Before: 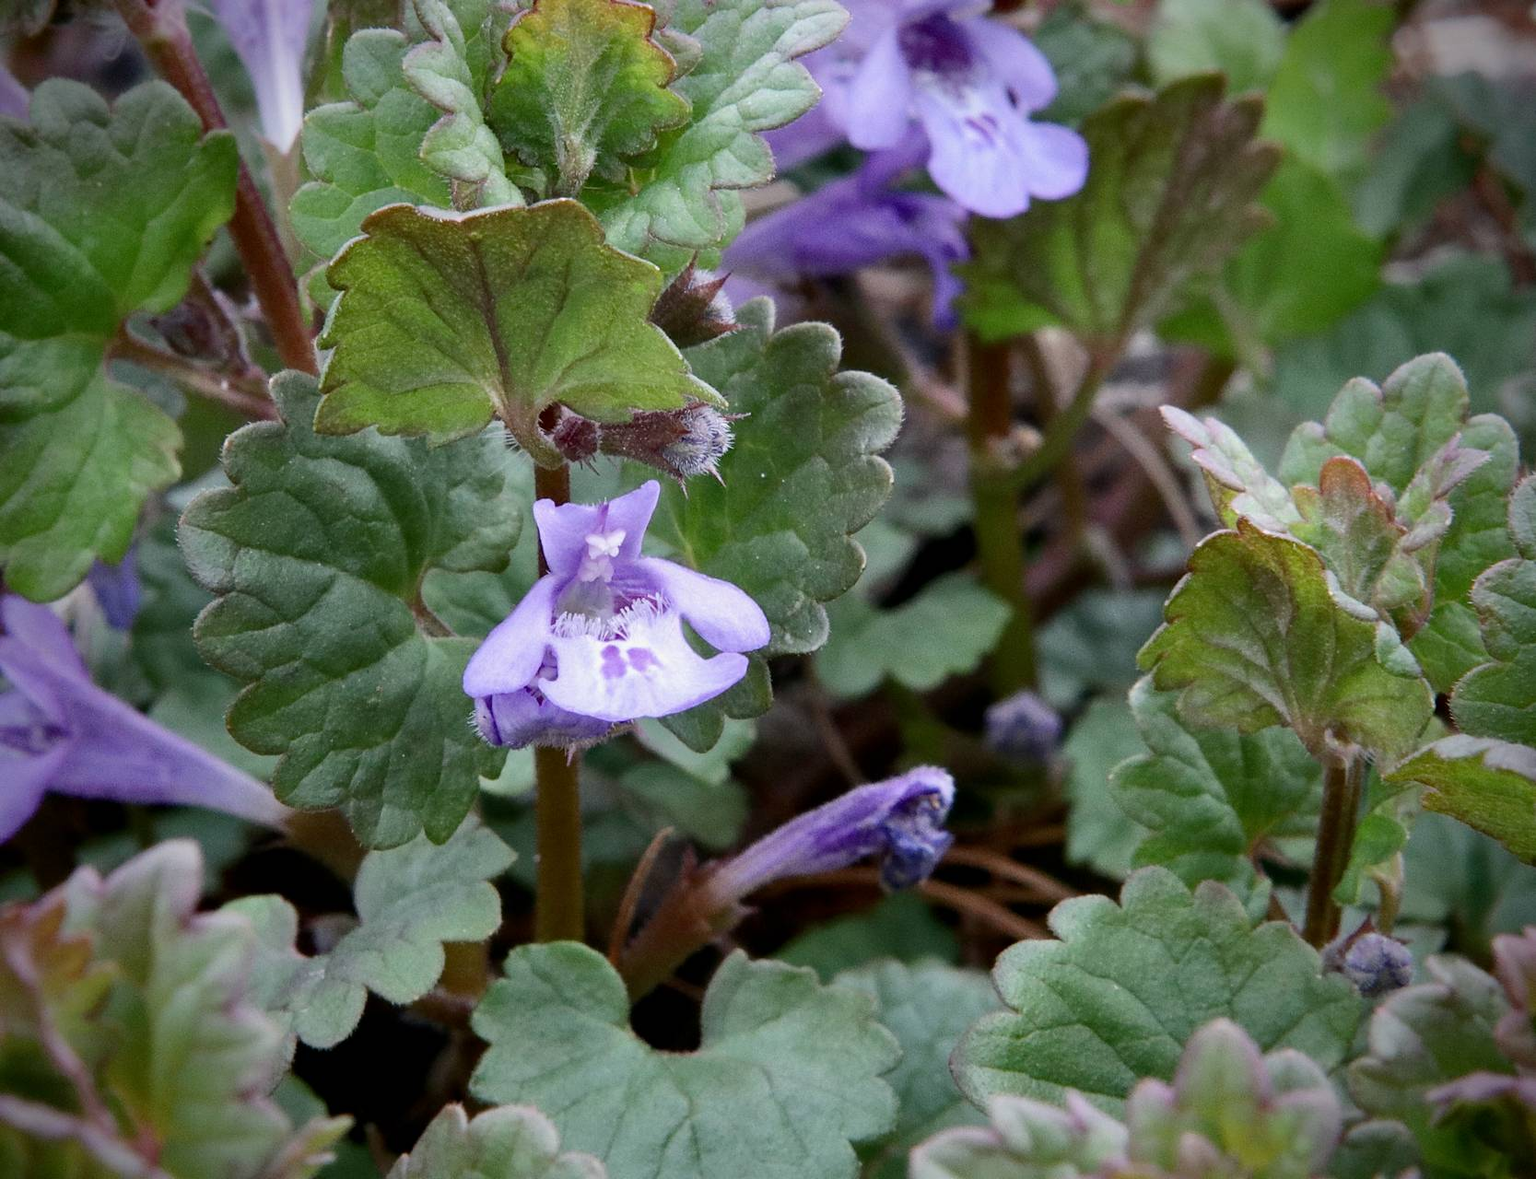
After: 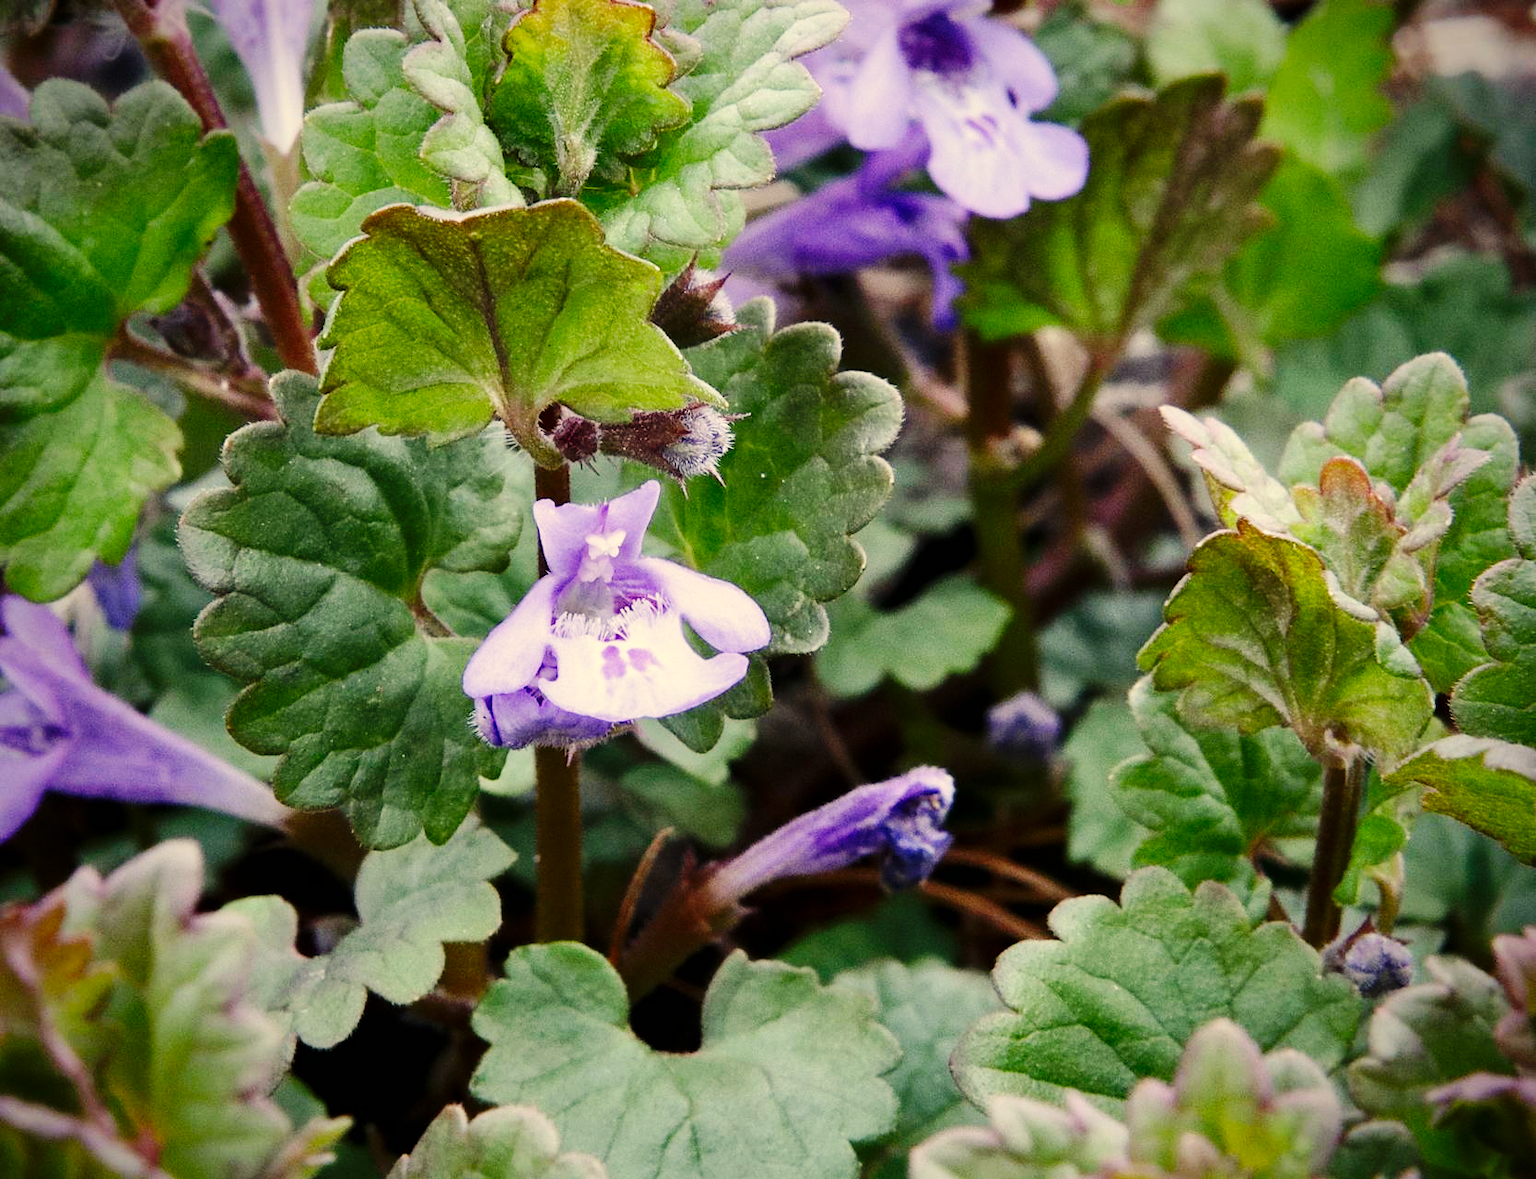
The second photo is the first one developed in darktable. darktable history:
color correction: highlights a* 1.4, highlights b* 17.11
base curve: curves: ch0 [(0, 0) (0.036, 0.025) (0.121, 0.166) (0.206, 0.329) (0.605, 0.79) (1, 1)], preserve colors none
